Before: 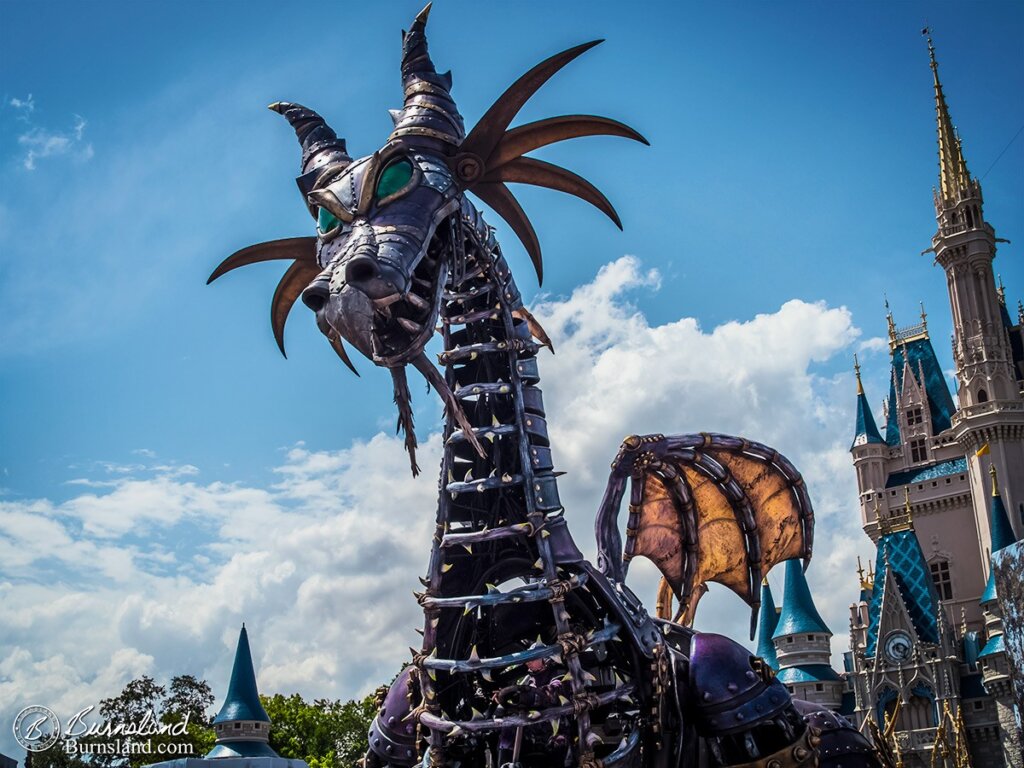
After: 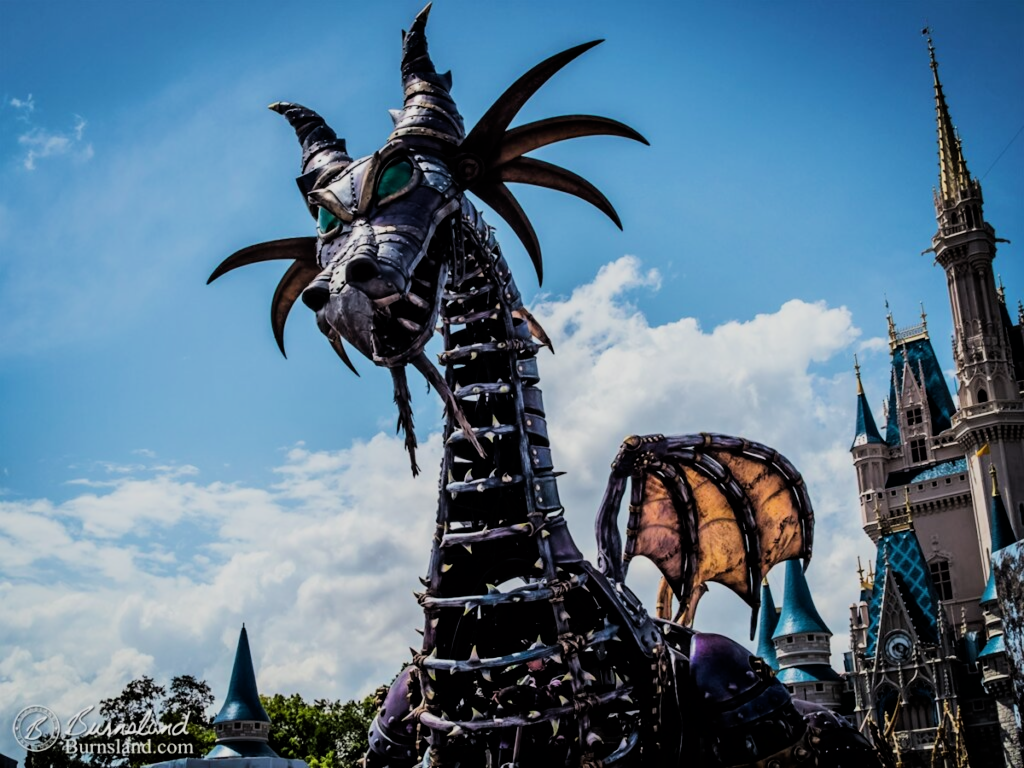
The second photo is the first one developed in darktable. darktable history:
lowpass: radius 0.5, unbound 0
filmic rgb: black relative exposure -5 EV, hardness 2.88, contrast 1.3
